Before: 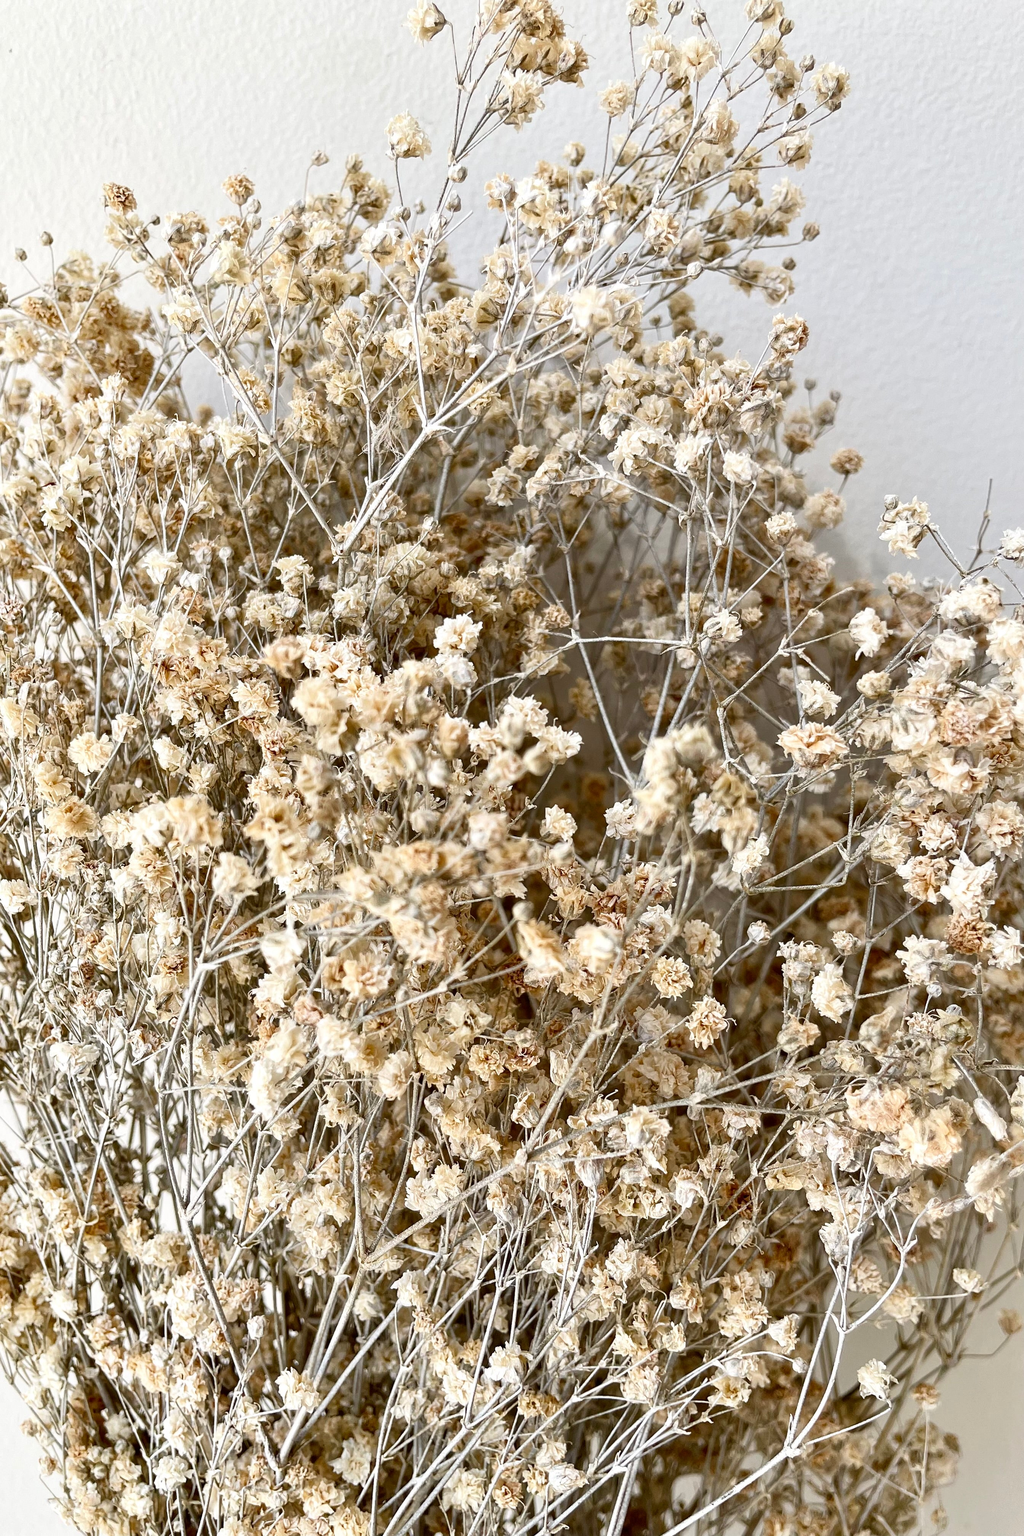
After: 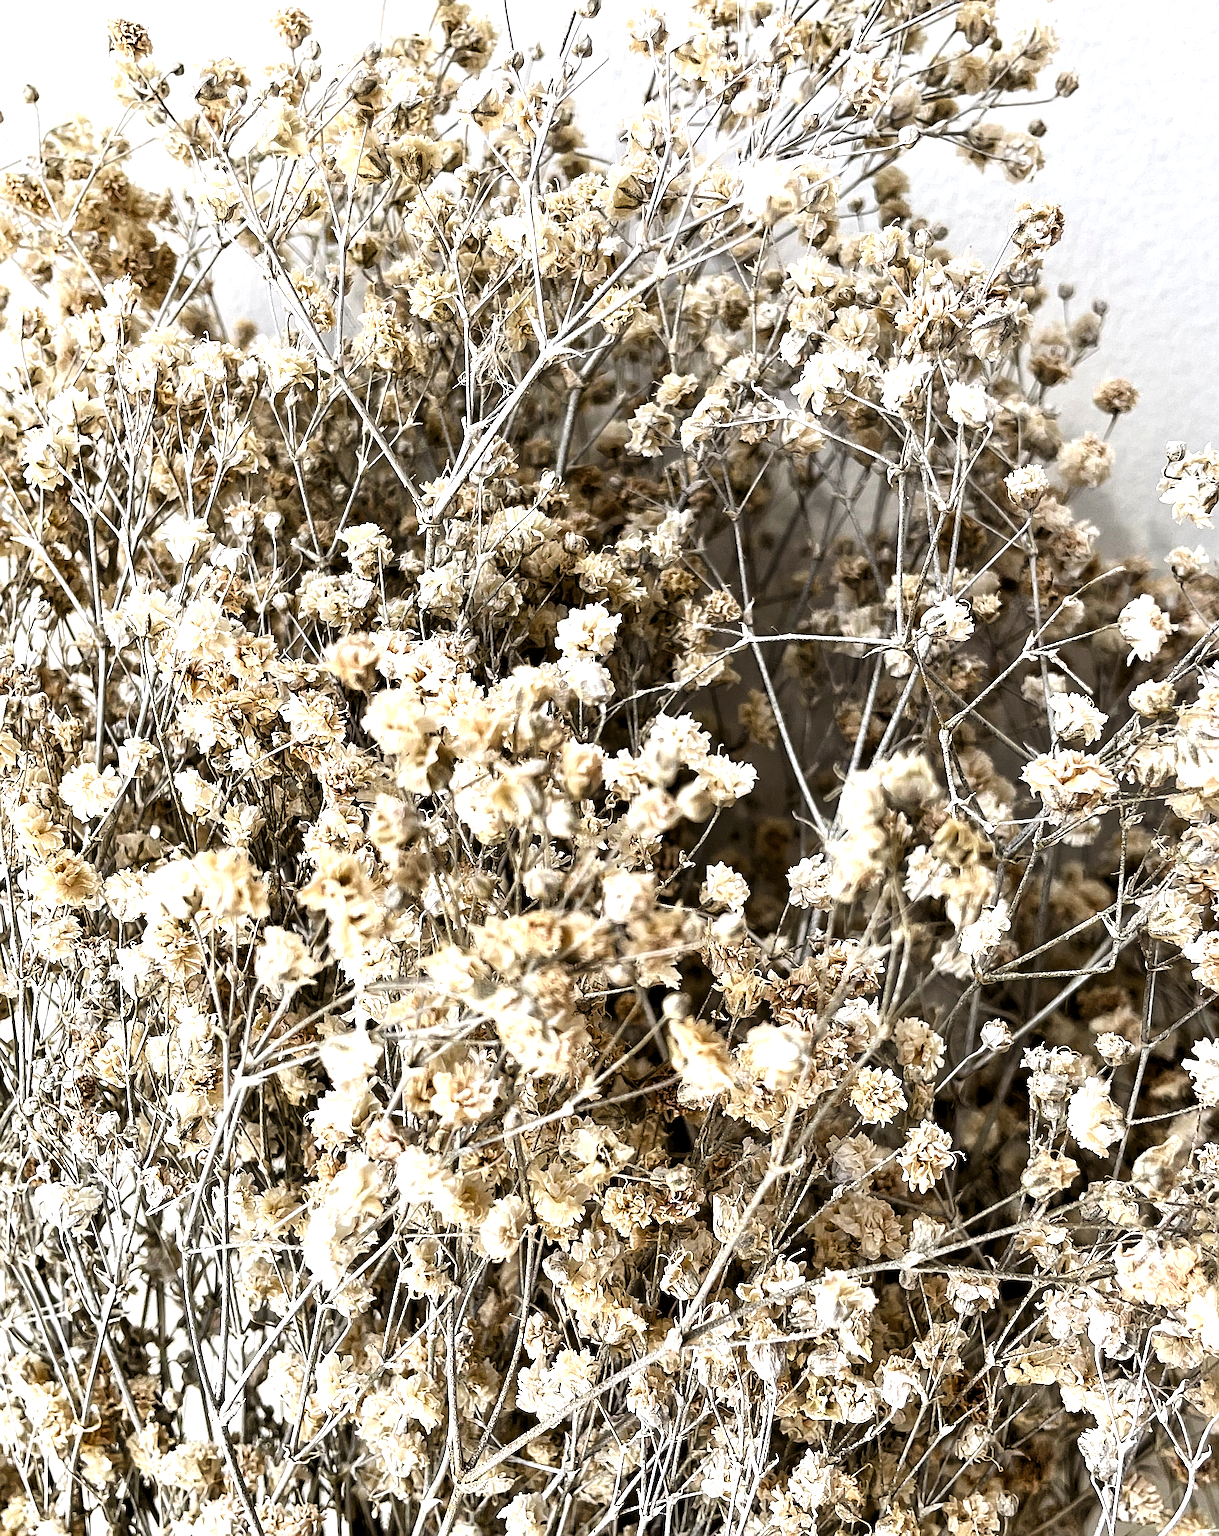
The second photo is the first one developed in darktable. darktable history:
sharpen: on, module defaults
levels: levels [0.129, 0.519, 0.867]
crop and rotate: left 2.409%, top 11.046%, right 9.722%, bottom 15.199%
